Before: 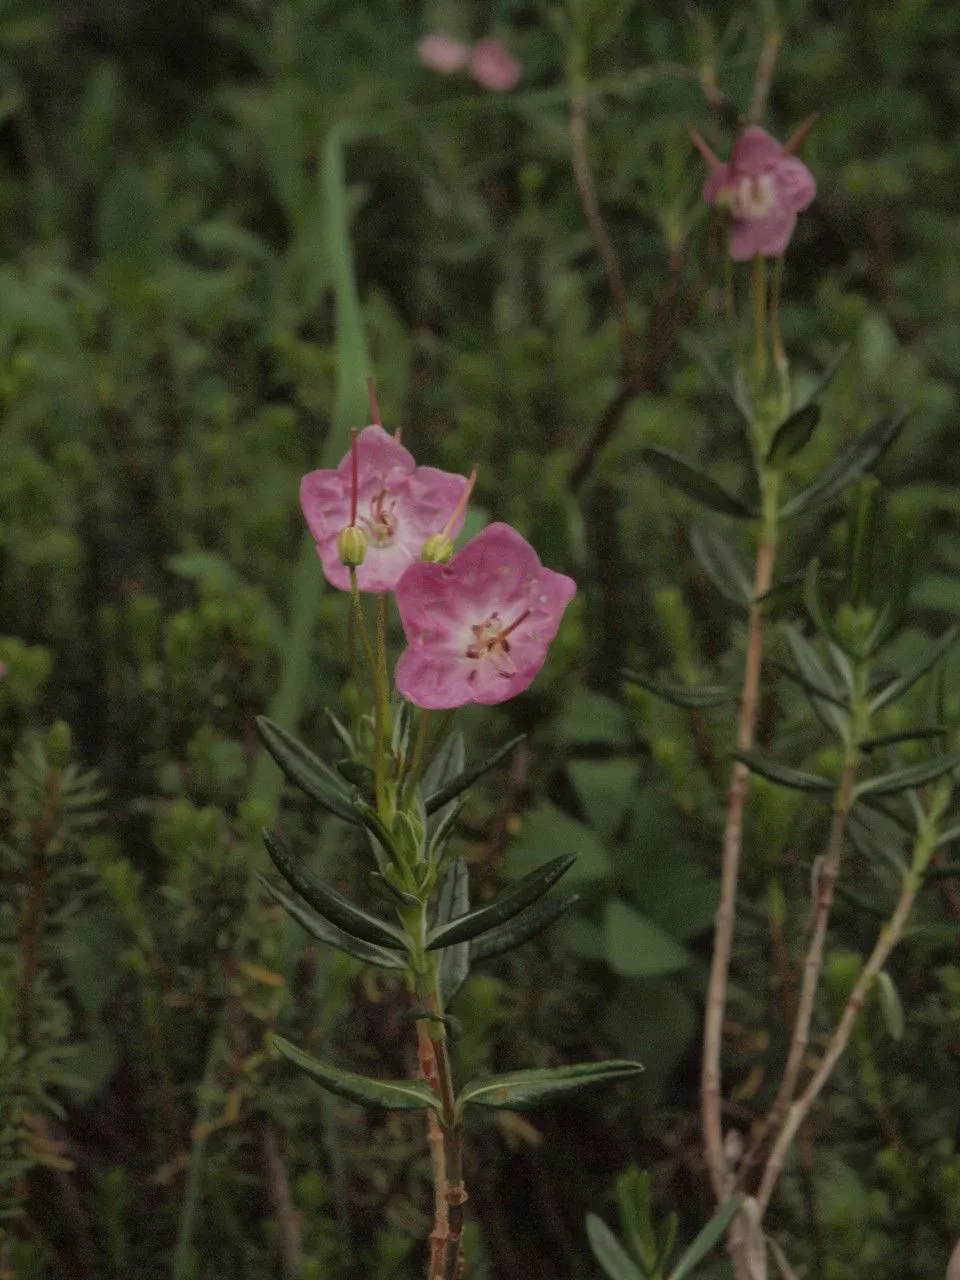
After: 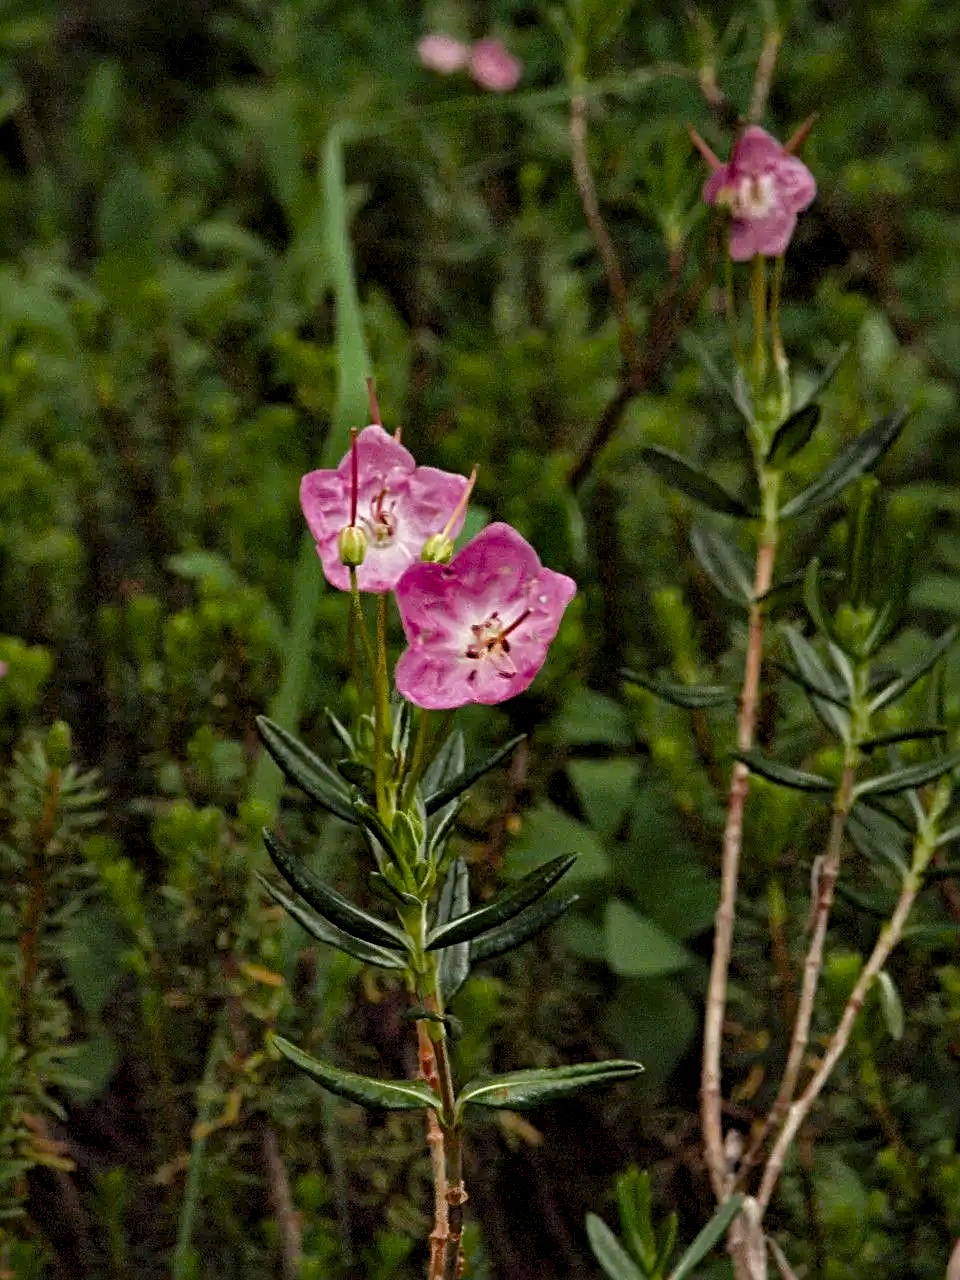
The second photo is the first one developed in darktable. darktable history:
sharpen: radius 3.978
color balance rgb: perceptual saturation grading › global saturation 40.498%, perceptual saturation grading › highlights -50.189%, perceptual saturation grading › shadows 30.188%, perceptual brilliance grading › highlights 7.34%, perceptual brilliance grading › mid-tones 3.093%, perceptual brilliance grading › shadows 1.269%
contrast equalizer: octaves 7, y [[0.6 ×6], [0.55 ×6], [0 ×6], [0 ×6], [0 ×6]]
